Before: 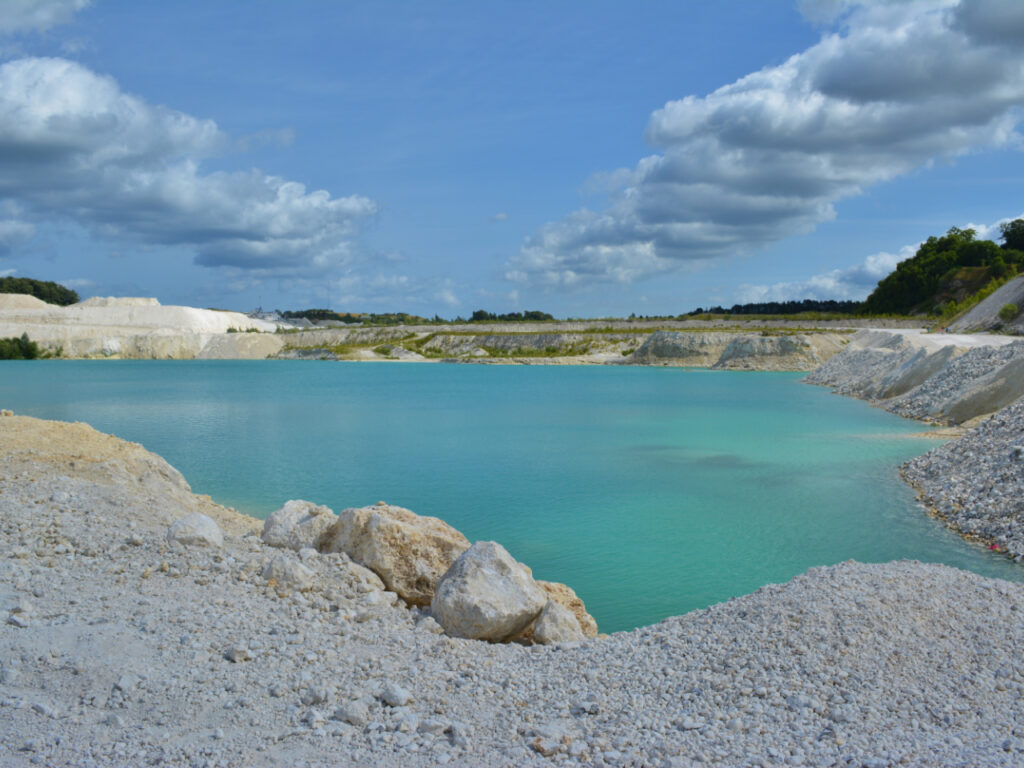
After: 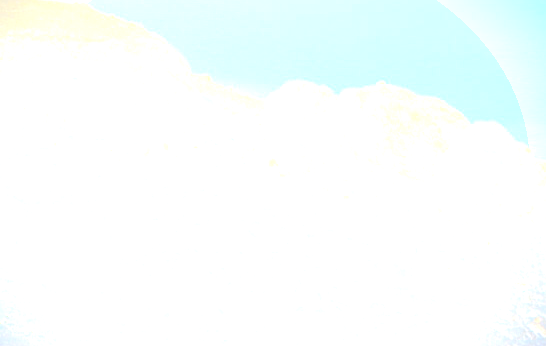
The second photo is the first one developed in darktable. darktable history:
local contrast: detail 130%
vignetting: fall-off start 97.23%, saturation -0.024, center (-0.033, -0.042), width/height ratio 1.179, unbound false
crop and rotate: top 54.778%, right 46.61%, bottom 0.159%
levels: levels [0.093, 0.434, 0.988]
bloom: size 85%, threshold 5%, strength 85%
sharpen: on, module defaults
